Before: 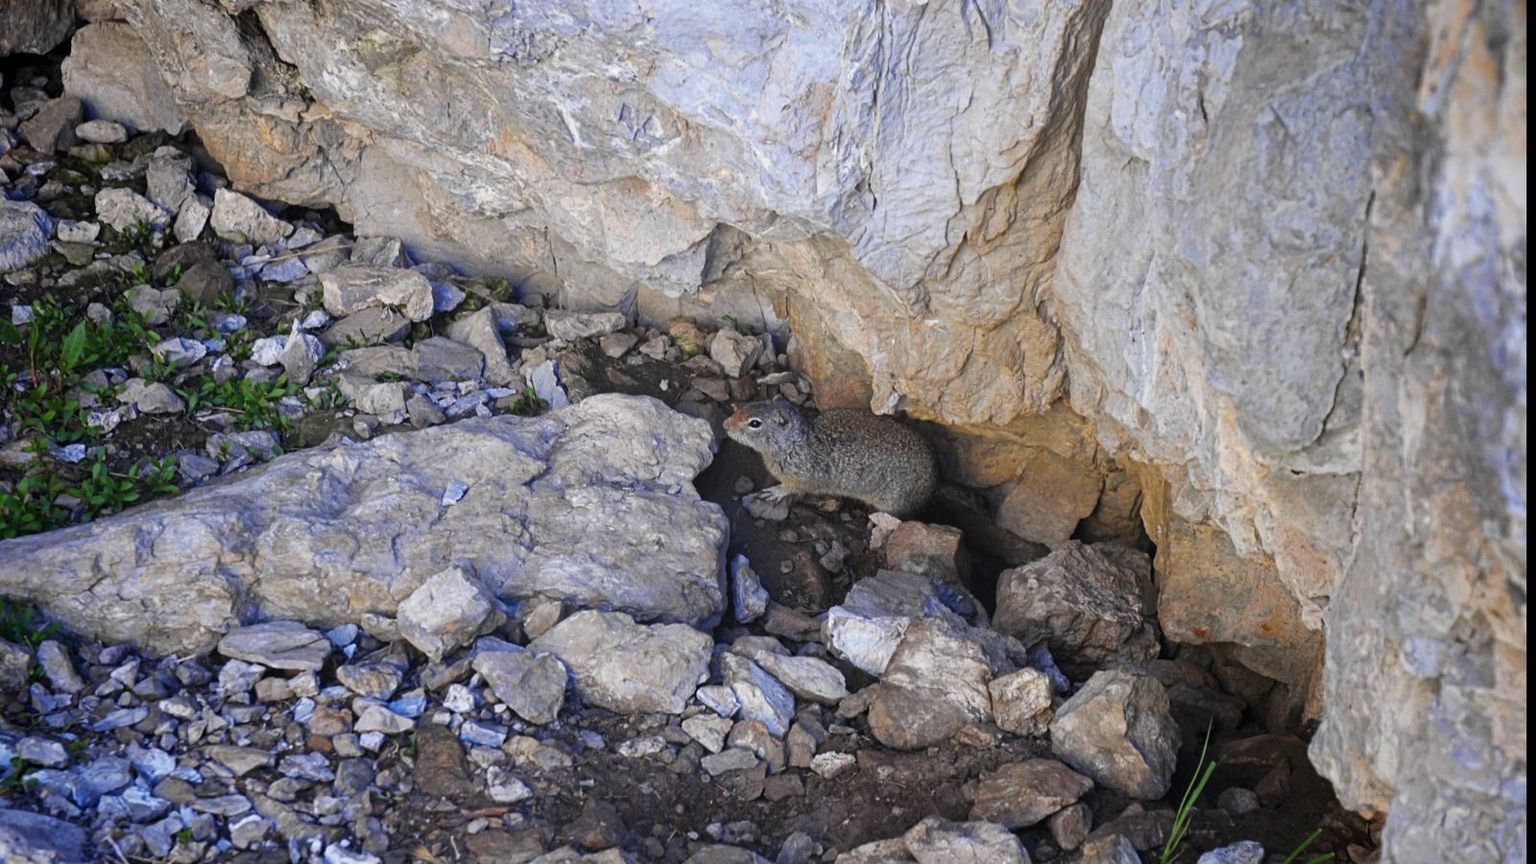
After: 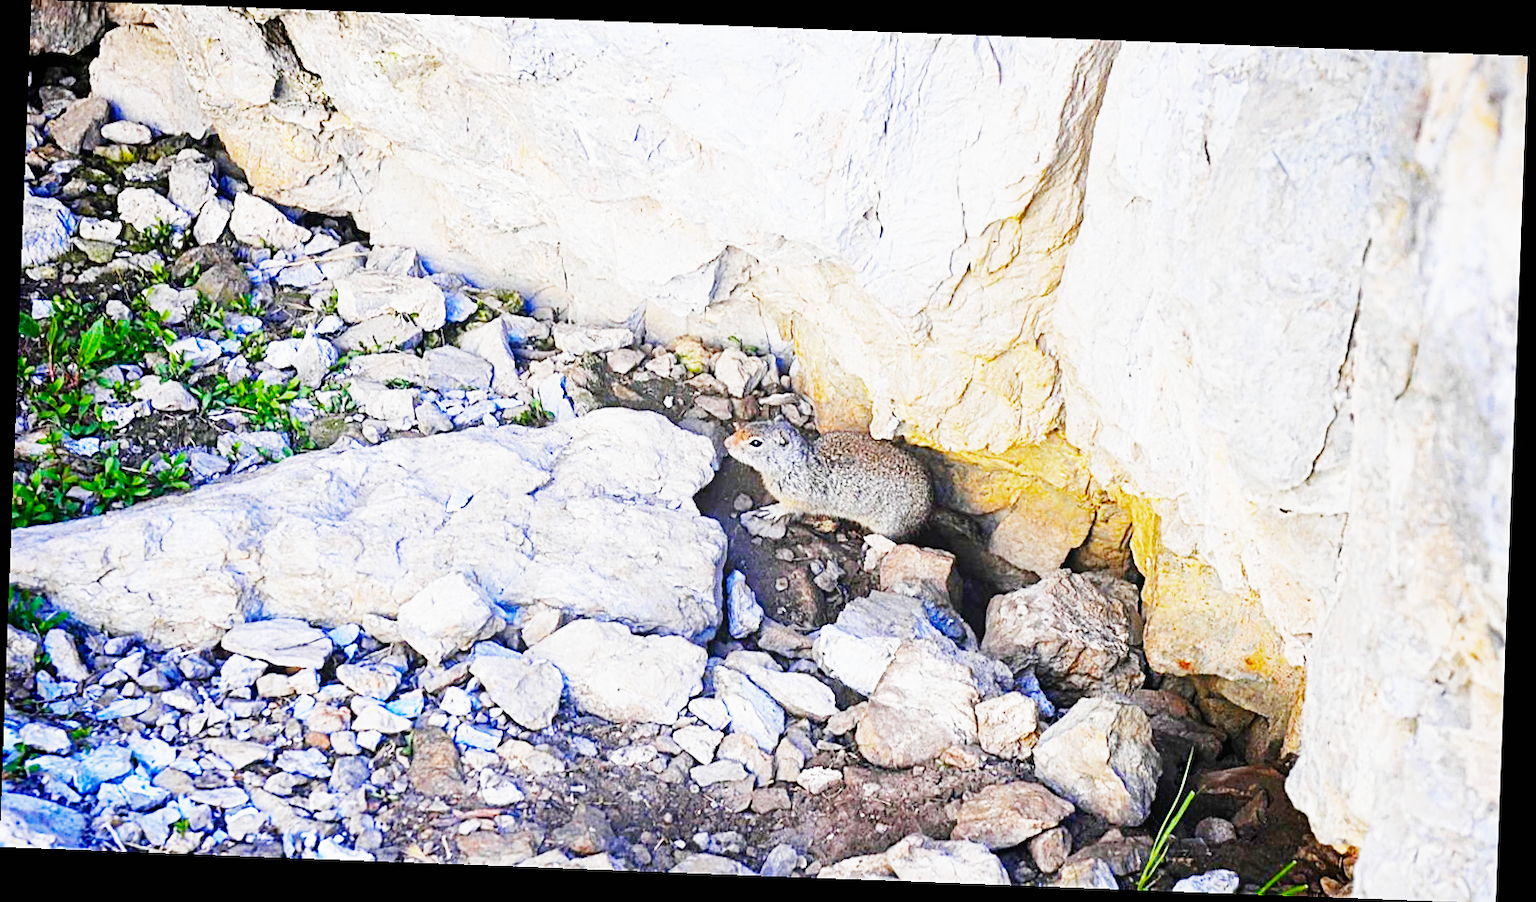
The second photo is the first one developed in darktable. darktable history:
sharpen: amount 0.6
color balance rgb: linear chroma grading › global chroma 20%, perceptual saturation grading › global saturation 25%, perceptual brilliance grading › global brilliance 20%, global vibrance 20%
rotate and perspective: rotation 2.17°, automatic cropping off
vibrance: on, module defaults
exposure: black level correction 0, exposure 1.741 EV, compensate exposure bias true, compensate highlight preservation false
sigmoid: contrast 1.6, skew -0.2, preserve hue 0%, red attenuation 0.1, red rotation 0.035, green attenuation 0.1, green rotation -0.017, blue attenuation 0.15, blue rotation -0.052, base primaries Rec2020
